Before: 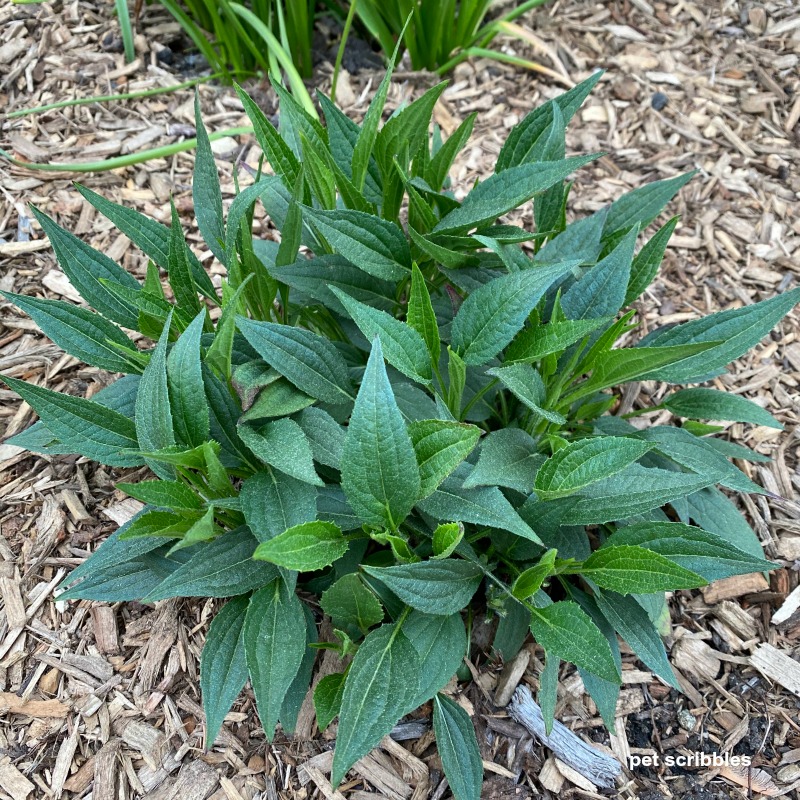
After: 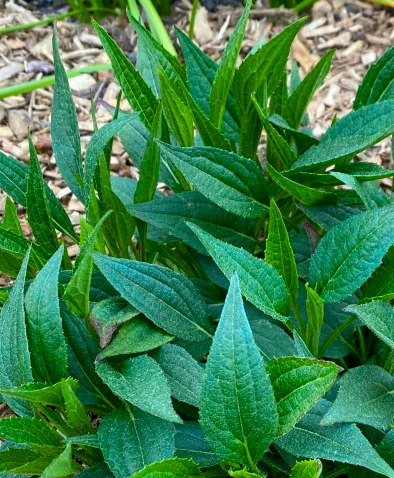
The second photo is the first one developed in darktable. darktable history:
color balance rgb: perceptual saturation grading › global saturation 36.301%, perceptual saturation grading › shadows 35.147%
crop: left 17.814%, top 7.89%, right 32.895%, bottom 32.338%
tone equalizer: edges refinement/feathering 500, mask exposure compensation -1.57 EV, preserve details no
